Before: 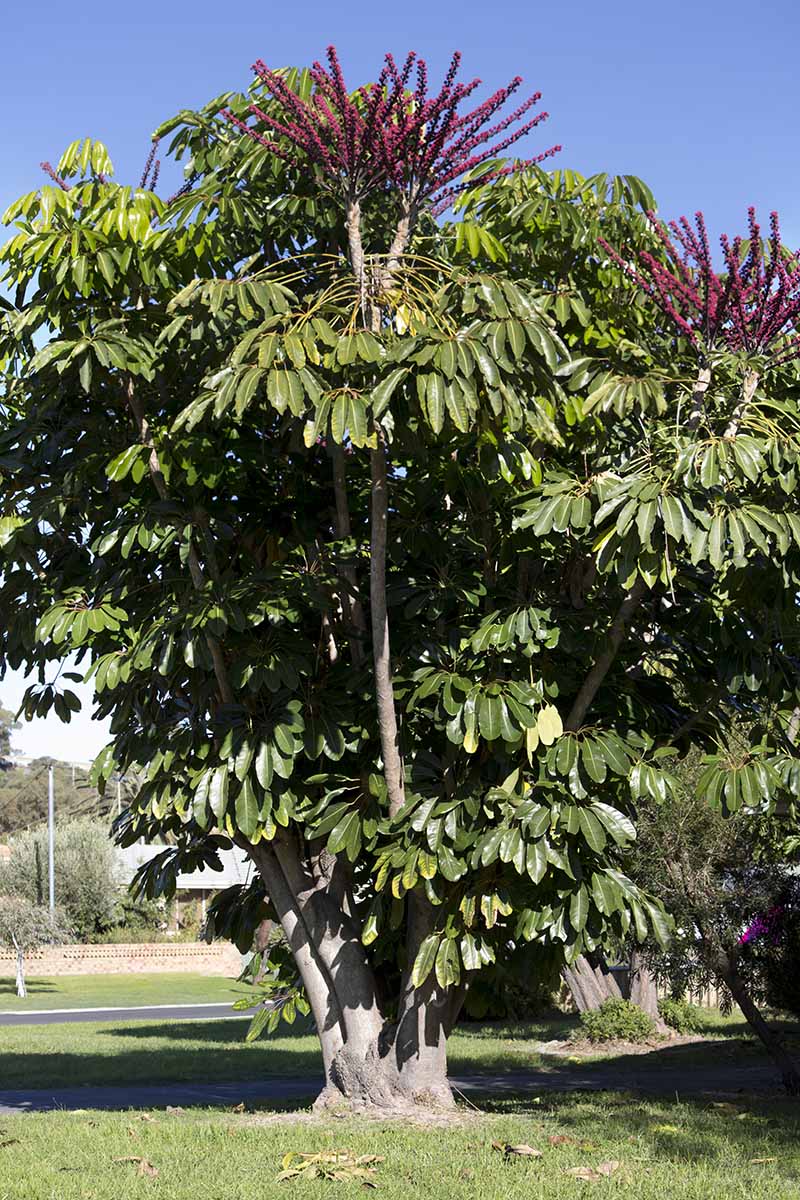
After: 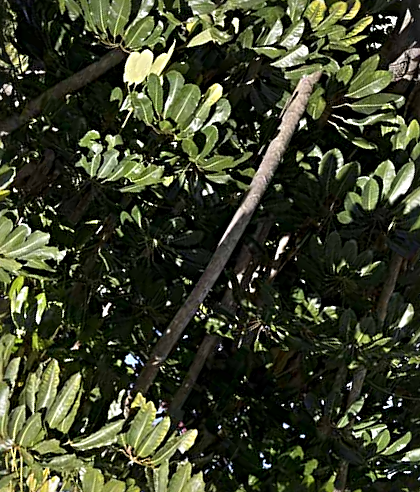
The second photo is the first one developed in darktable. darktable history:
sharpen: radius 3.99
tone equalizer: mask exposure compensation -0.485 EV
crop and rotate: angle 148.12°, left 9.192%, top 15.638%, right 4.53%, bottom 17.051%
